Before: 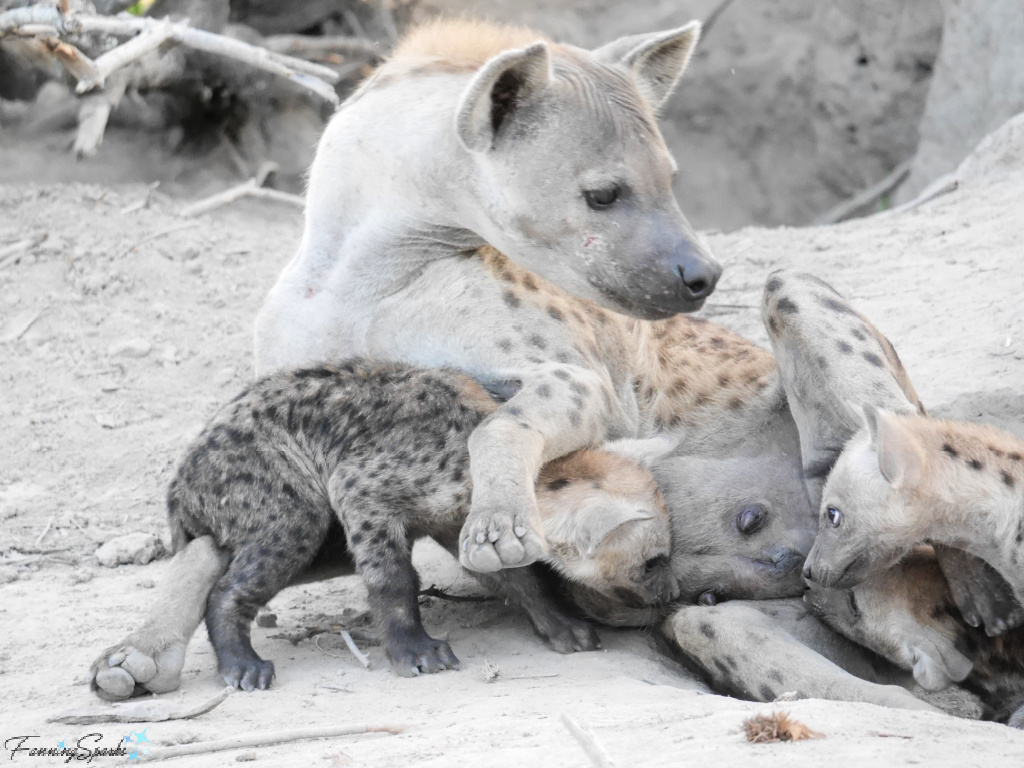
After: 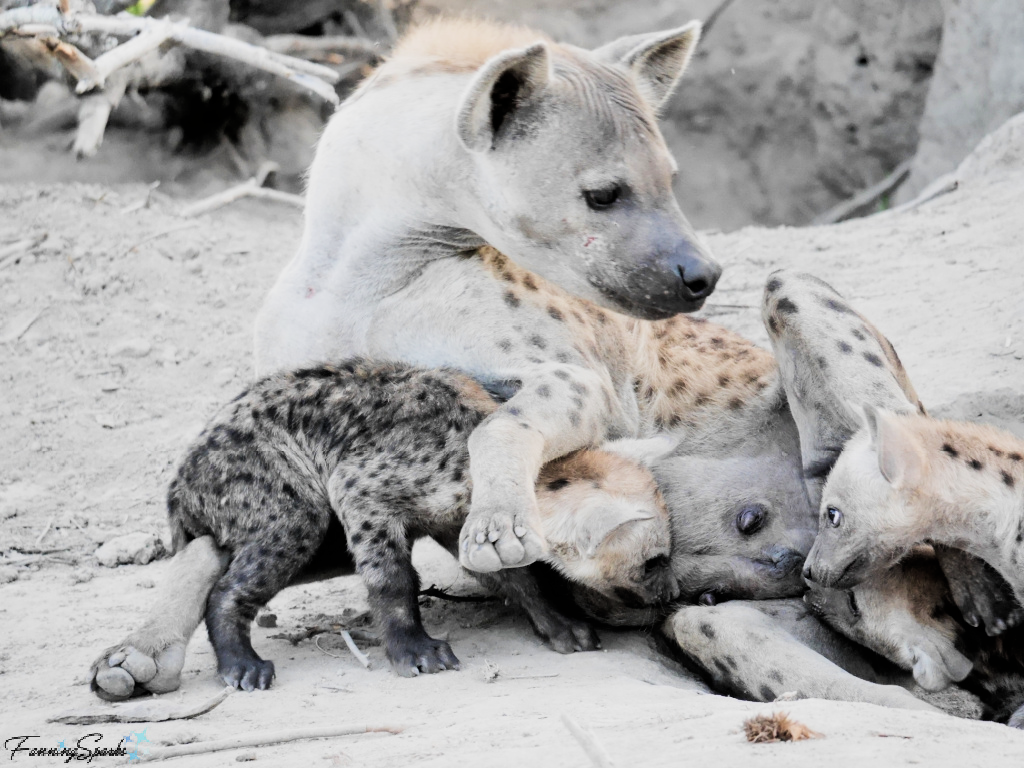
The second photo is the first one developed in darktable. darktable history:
velvia: strength 14.82%
filmic rgb: black relative exposure -5.13 EV, white relative exposure 3.52 EV, threshold 5.94 EV, hardness 3.19, contrast 1.493, highlights saturation mix -49.74%, iterations of high-quality reconstruction 10, enable highlight reconstruction true
shadows and highlights: soften with gaussian
